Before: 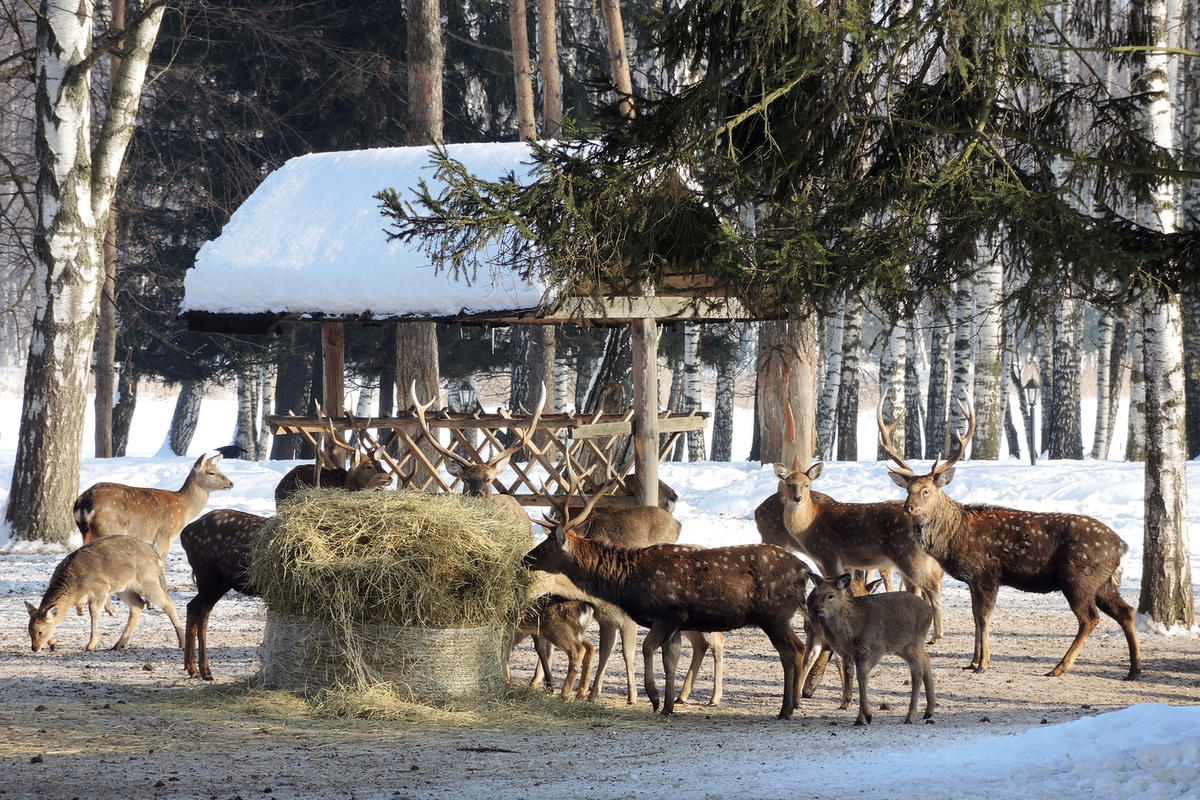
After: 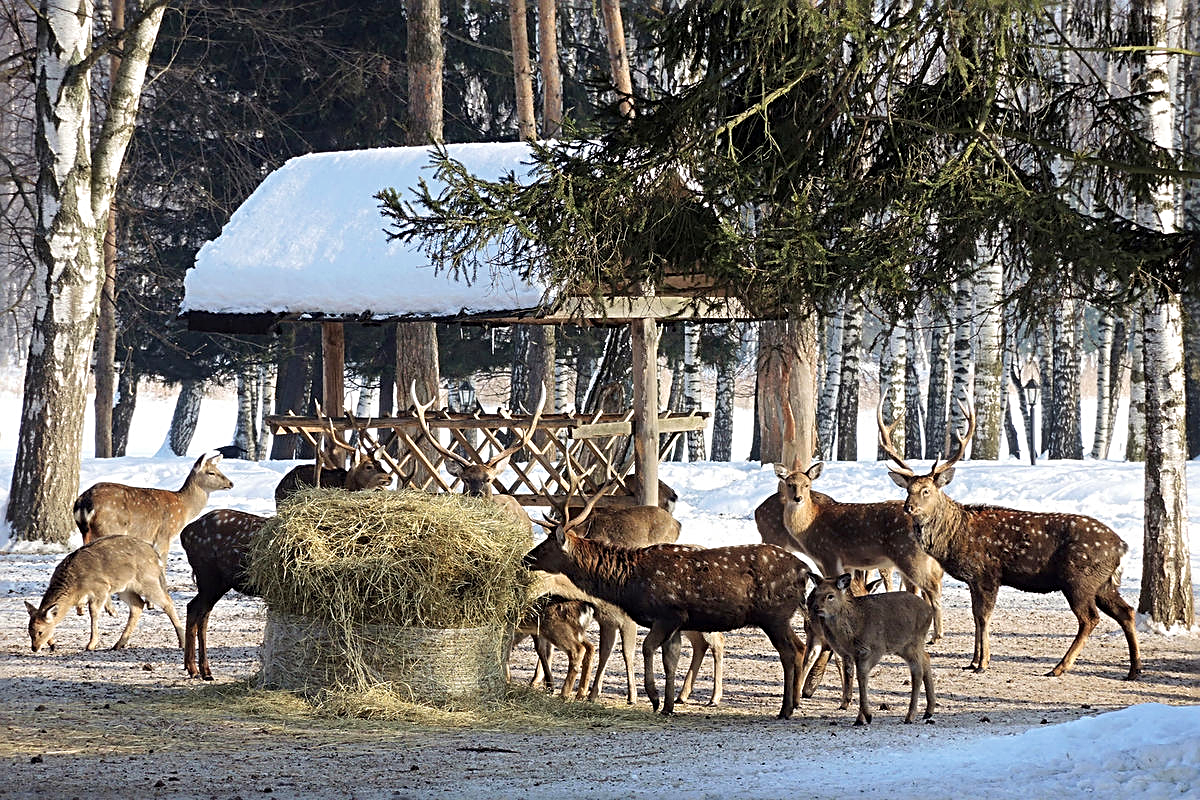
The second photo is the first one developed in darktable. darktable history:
tone equalizer: on, module defaults
sharpen: radius 2.832, amount 0.721
velvia: strength 15.28%
